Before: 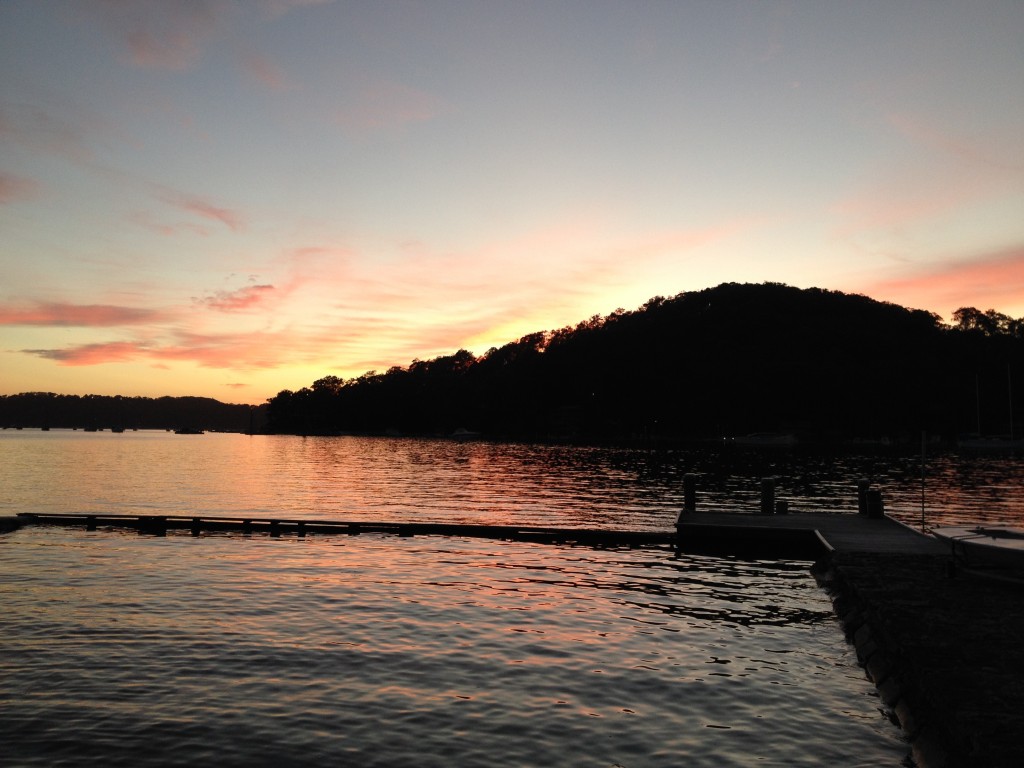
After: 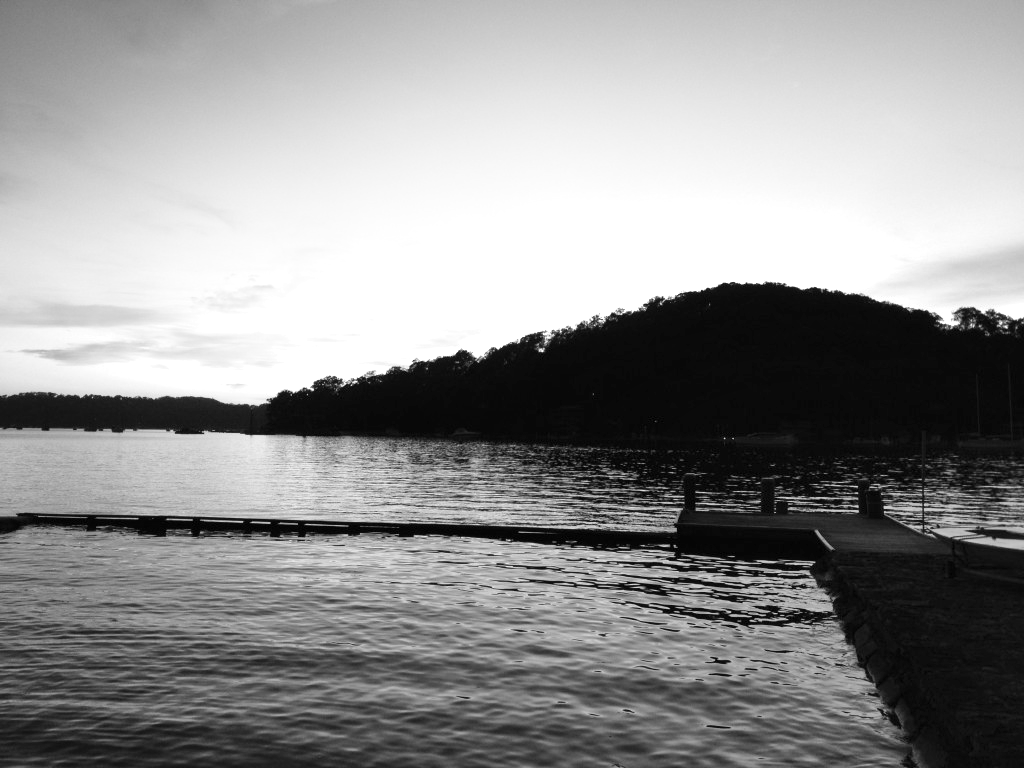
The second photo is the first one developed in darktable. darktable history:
exposure: exposure 0.636 EV, compensate highlight preservation false
monochrome: on, module defaults
color balance rgb: linear chroma grading › global chroma 1.5%, linear chroma grading › mid-tones -1%, perceptual saturation grading › global saturation -3%, perceptual saturation grading › shadows -2%
shadows and highlights: highlights 70.7, soften with gaussian
